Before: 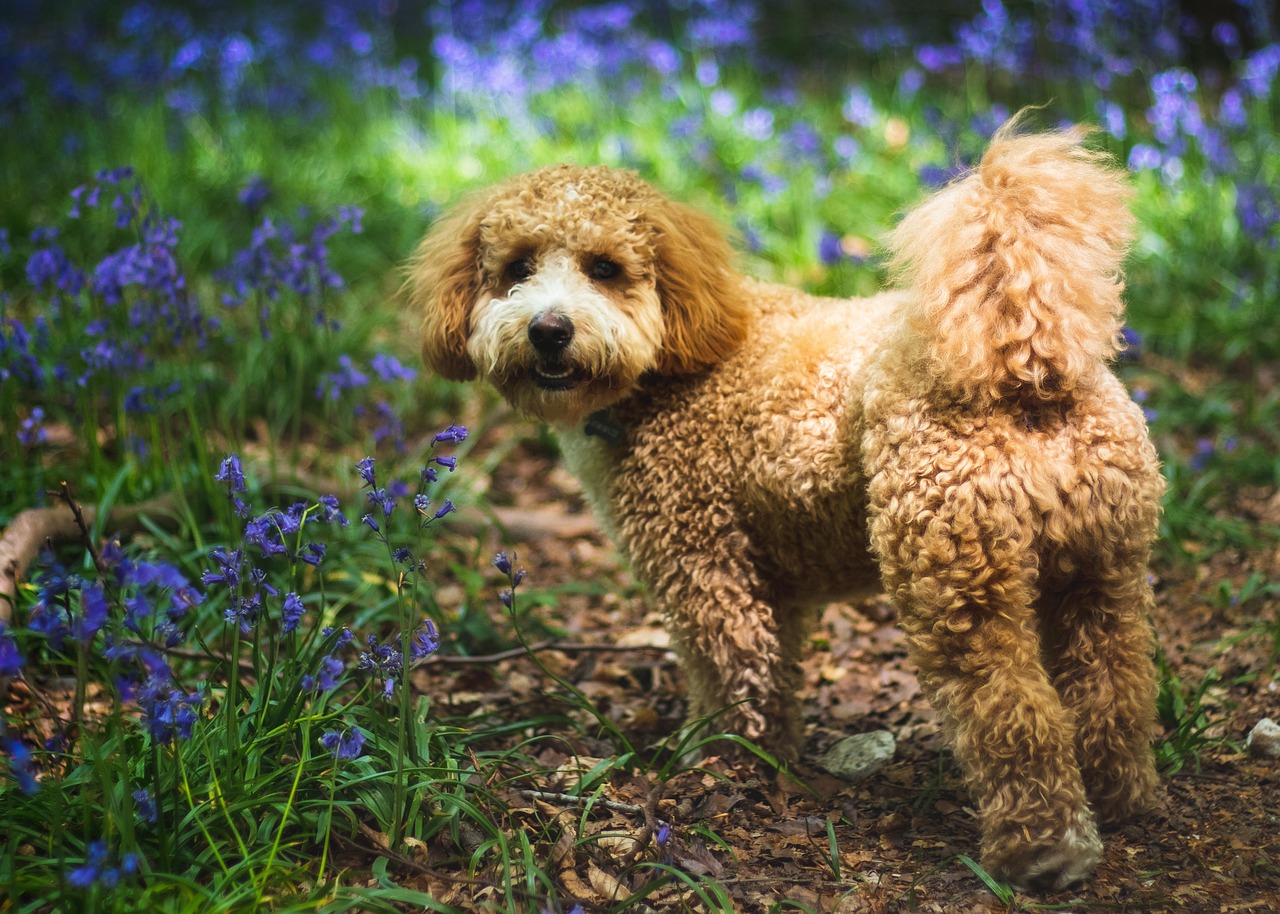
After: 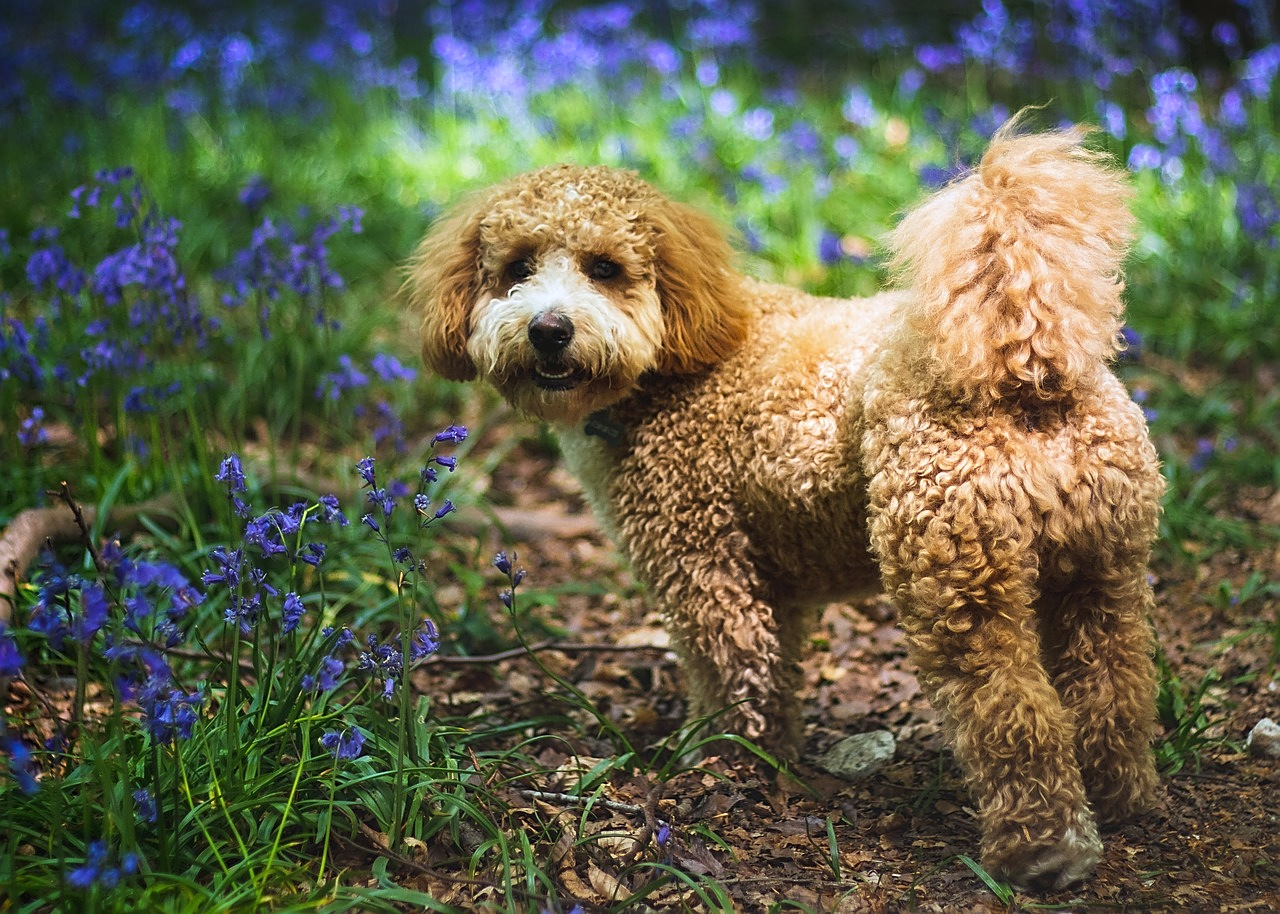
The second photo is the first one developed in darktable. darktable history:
sharpen: on, module defaults
white balance: red 0.984, blue 1.059
